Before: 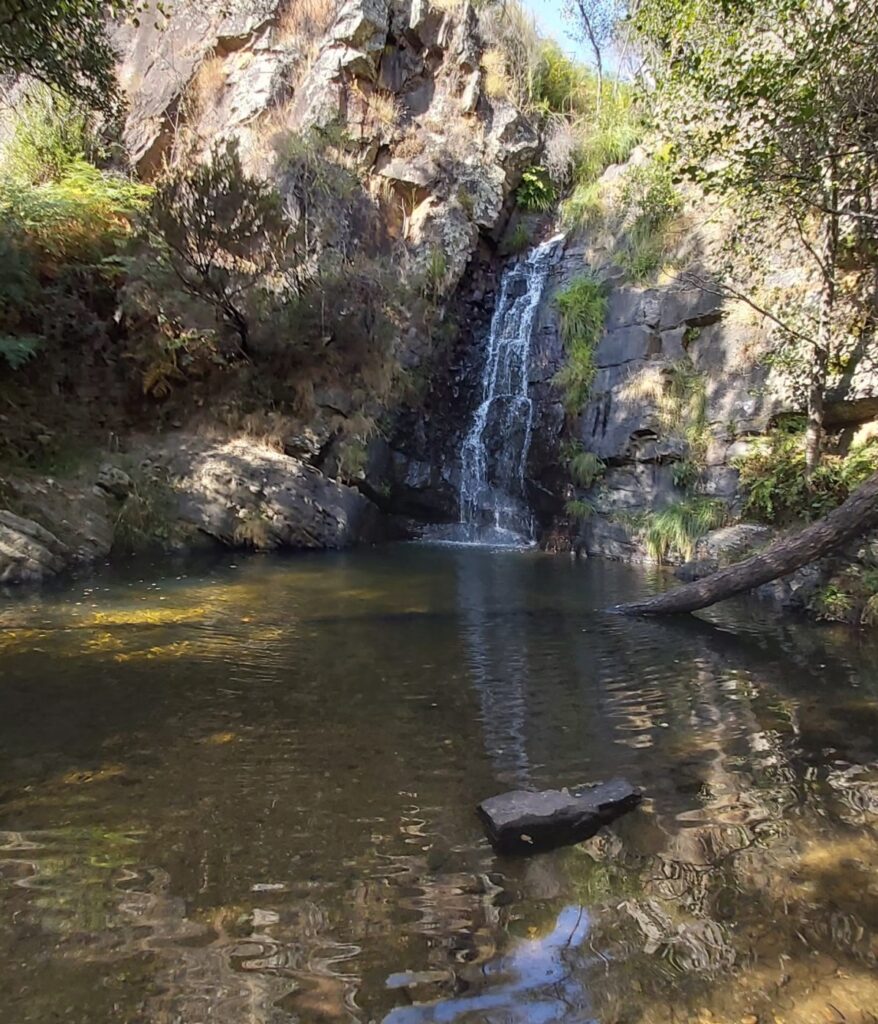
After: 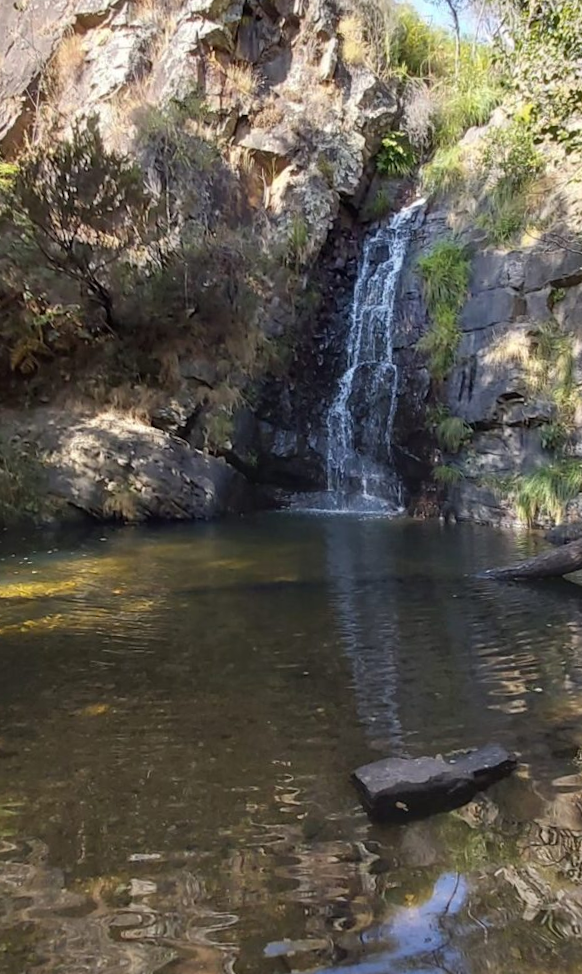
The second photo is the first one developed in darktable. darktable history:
crop and rotate: left 14.292%, right 19.041%
rotate and perspective: rotation -1.32°, lens shift (horizontal) -0.031, crop left 0.015, crop right 0.985, crop top 0.047, crop bottom 0.982
